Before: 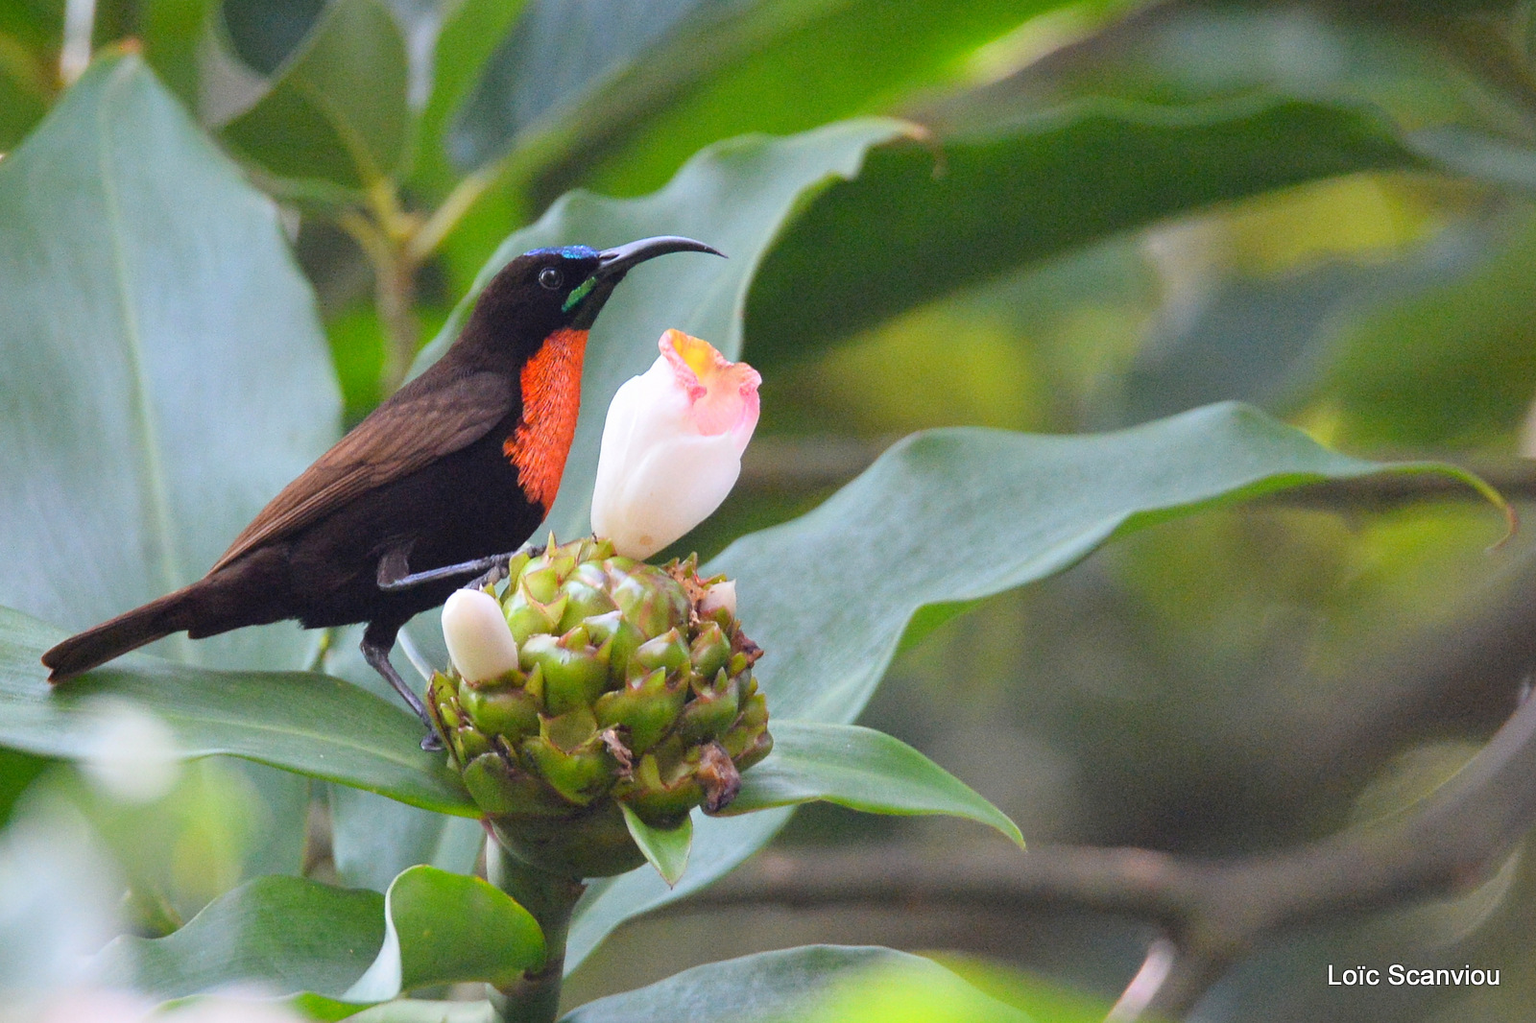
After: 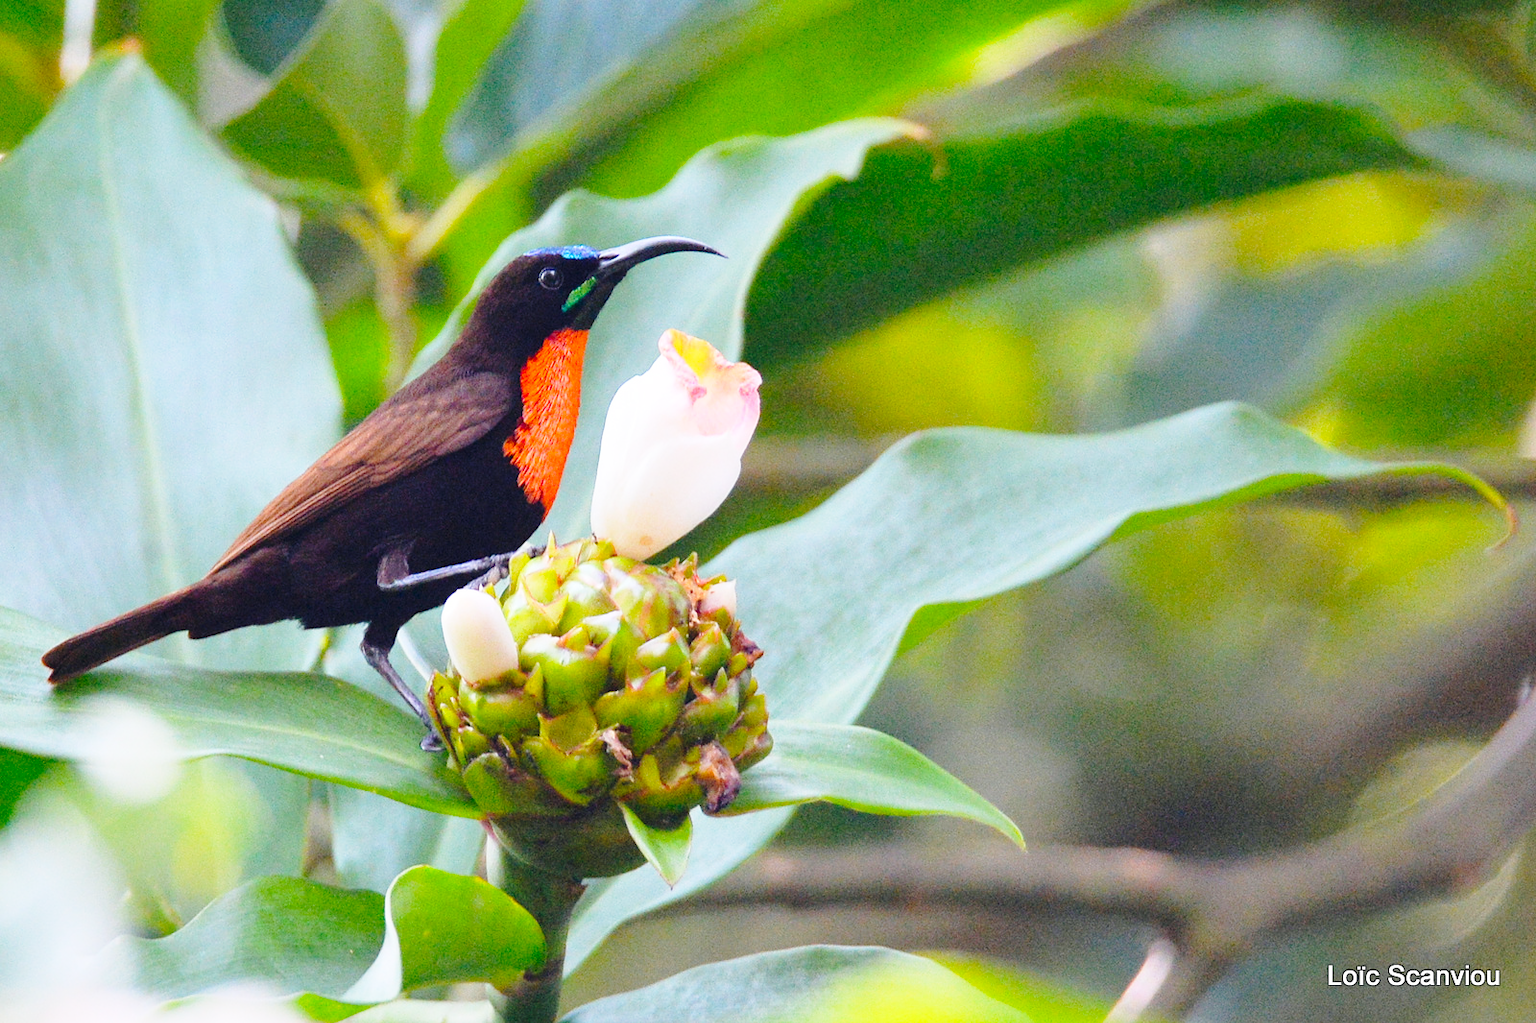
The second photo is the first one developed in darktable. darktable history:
base curve: curves: ch0 [(0, 0) (0.028, 0.03) (0.121, 0.232) (0.46, 0.748) (0.859, 0.968) (1, 1)], preserve colors none
color balance rgb: global offset › chroma 0.056%, global offset › hue 253.06°, linear chroma grading › global chroma 15.407%, perceptual saturation grading › global saturation 1.077%, perceptual saturation grading › highlights -1.614%, perceptual saturation grading › mid-tones 3.545%, perceptual saturation grading › shadows 7.17%
